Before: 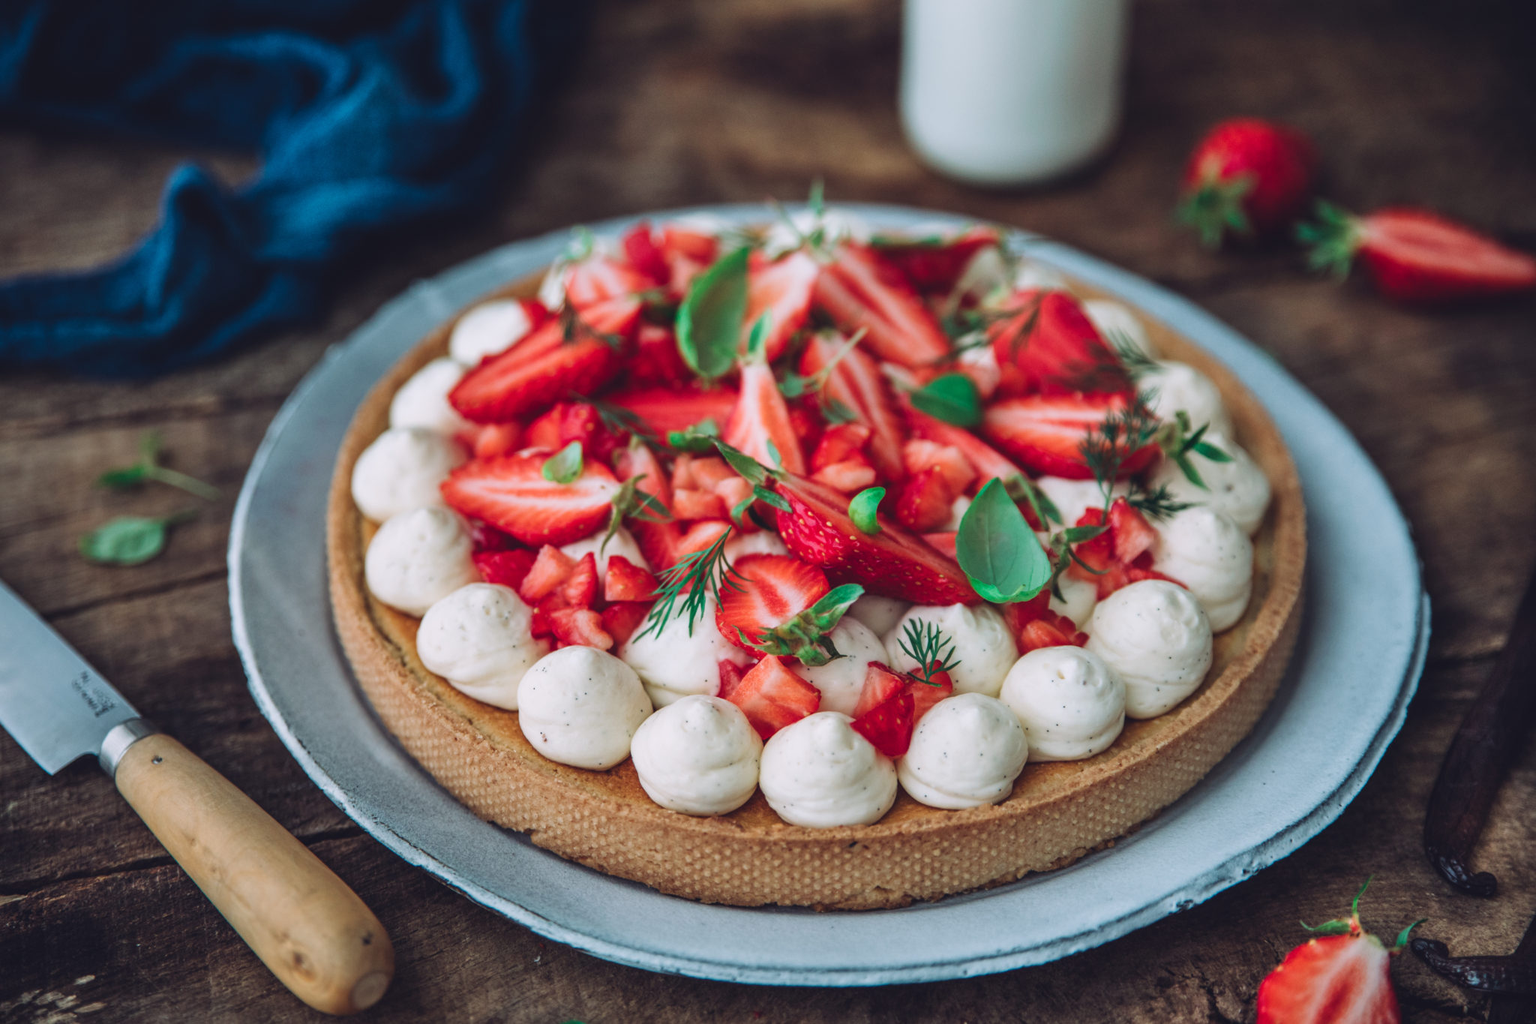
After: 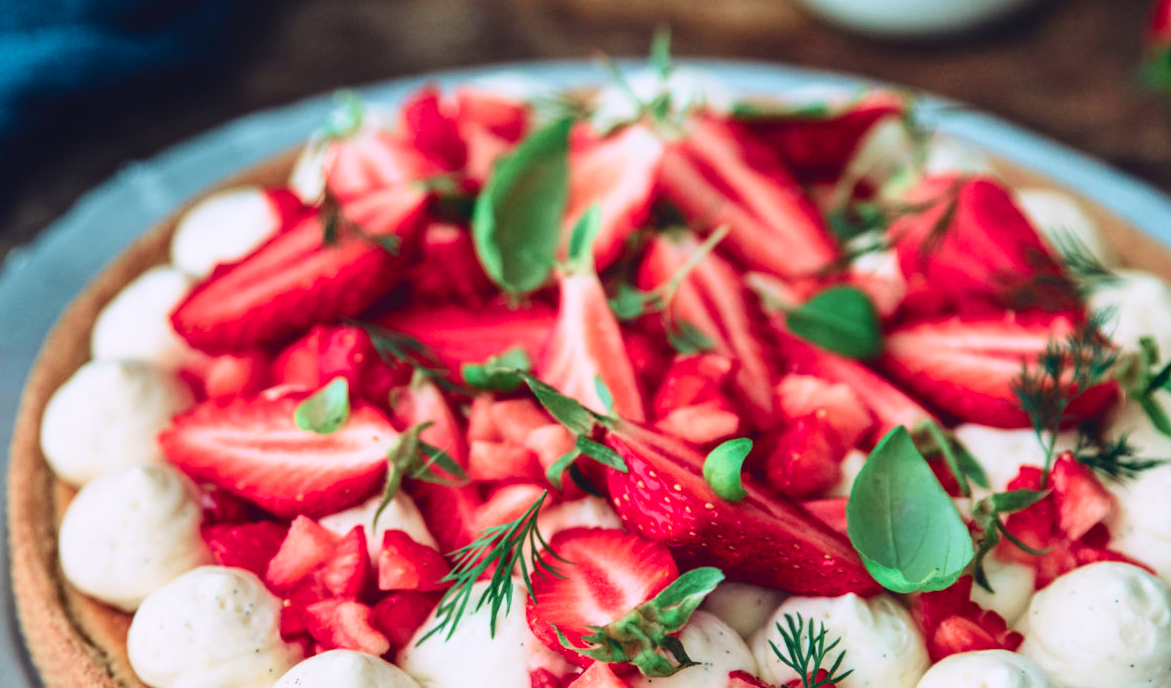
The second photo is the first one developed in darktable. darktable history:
crop: left 20.932%, top 15.471%, right 21.848%, bottom 34.081%
tone curve: curves: ch0 [(0, 0.024) (0.049, 0.038) (0.176, 0.162) (0.311, 0.337) (0.416, 0.471) (0.565, 0.658) (0.817, 0.911) (1, 1)]; ch1 [(0, 0) (0.351, 0.347) (0.446, 0.42) (0.481, 0.463) (0.504, 0.504) (0.522, 0.521) (0.546, 0.563) (0.622, 0.664) (0.728, 0.786) (1, 1)]; ch2 [(0, 0) (0.327, 0.324) (0.427, 0.413) (0.458, 0.444) (0.502, 0.504) (0.526, 0.539) (0.547, 0.581) (0.601, 0.61) (0.76, 0.765) (1, 1)], color space Lab, independent channels, preserve colors none
